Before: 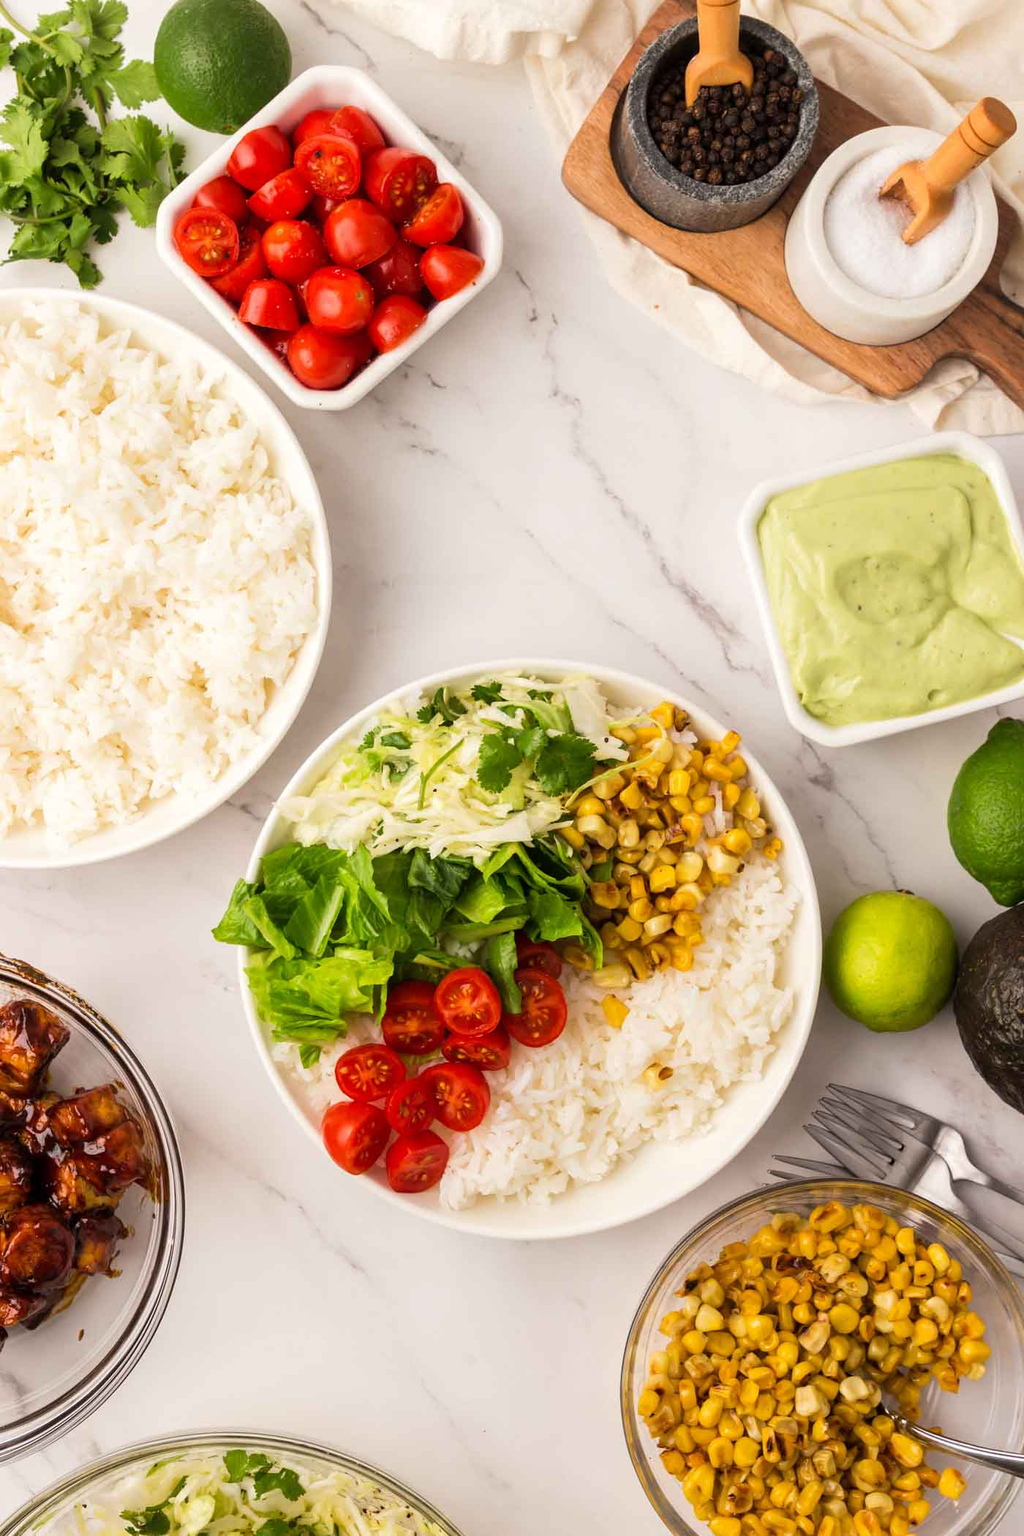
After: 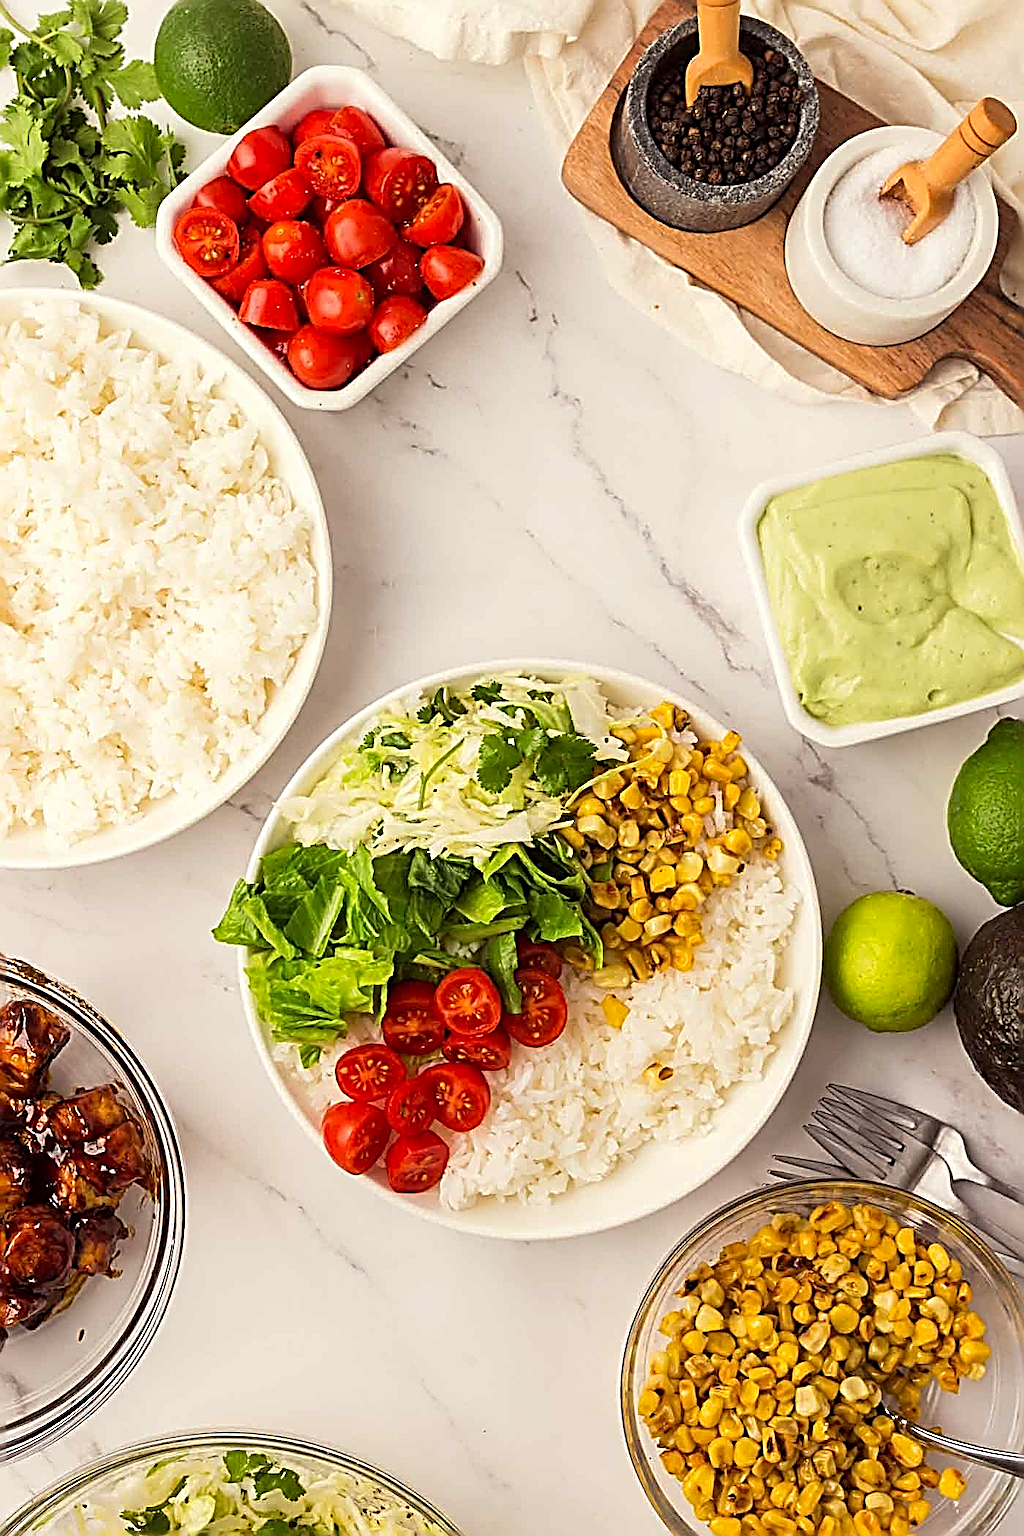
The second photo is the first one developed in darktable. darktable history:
sharpen: radius 3.158, amount 1.731
color correction: highlights a* -0.95, highlights b* 4.5, shadows a* 3.55
